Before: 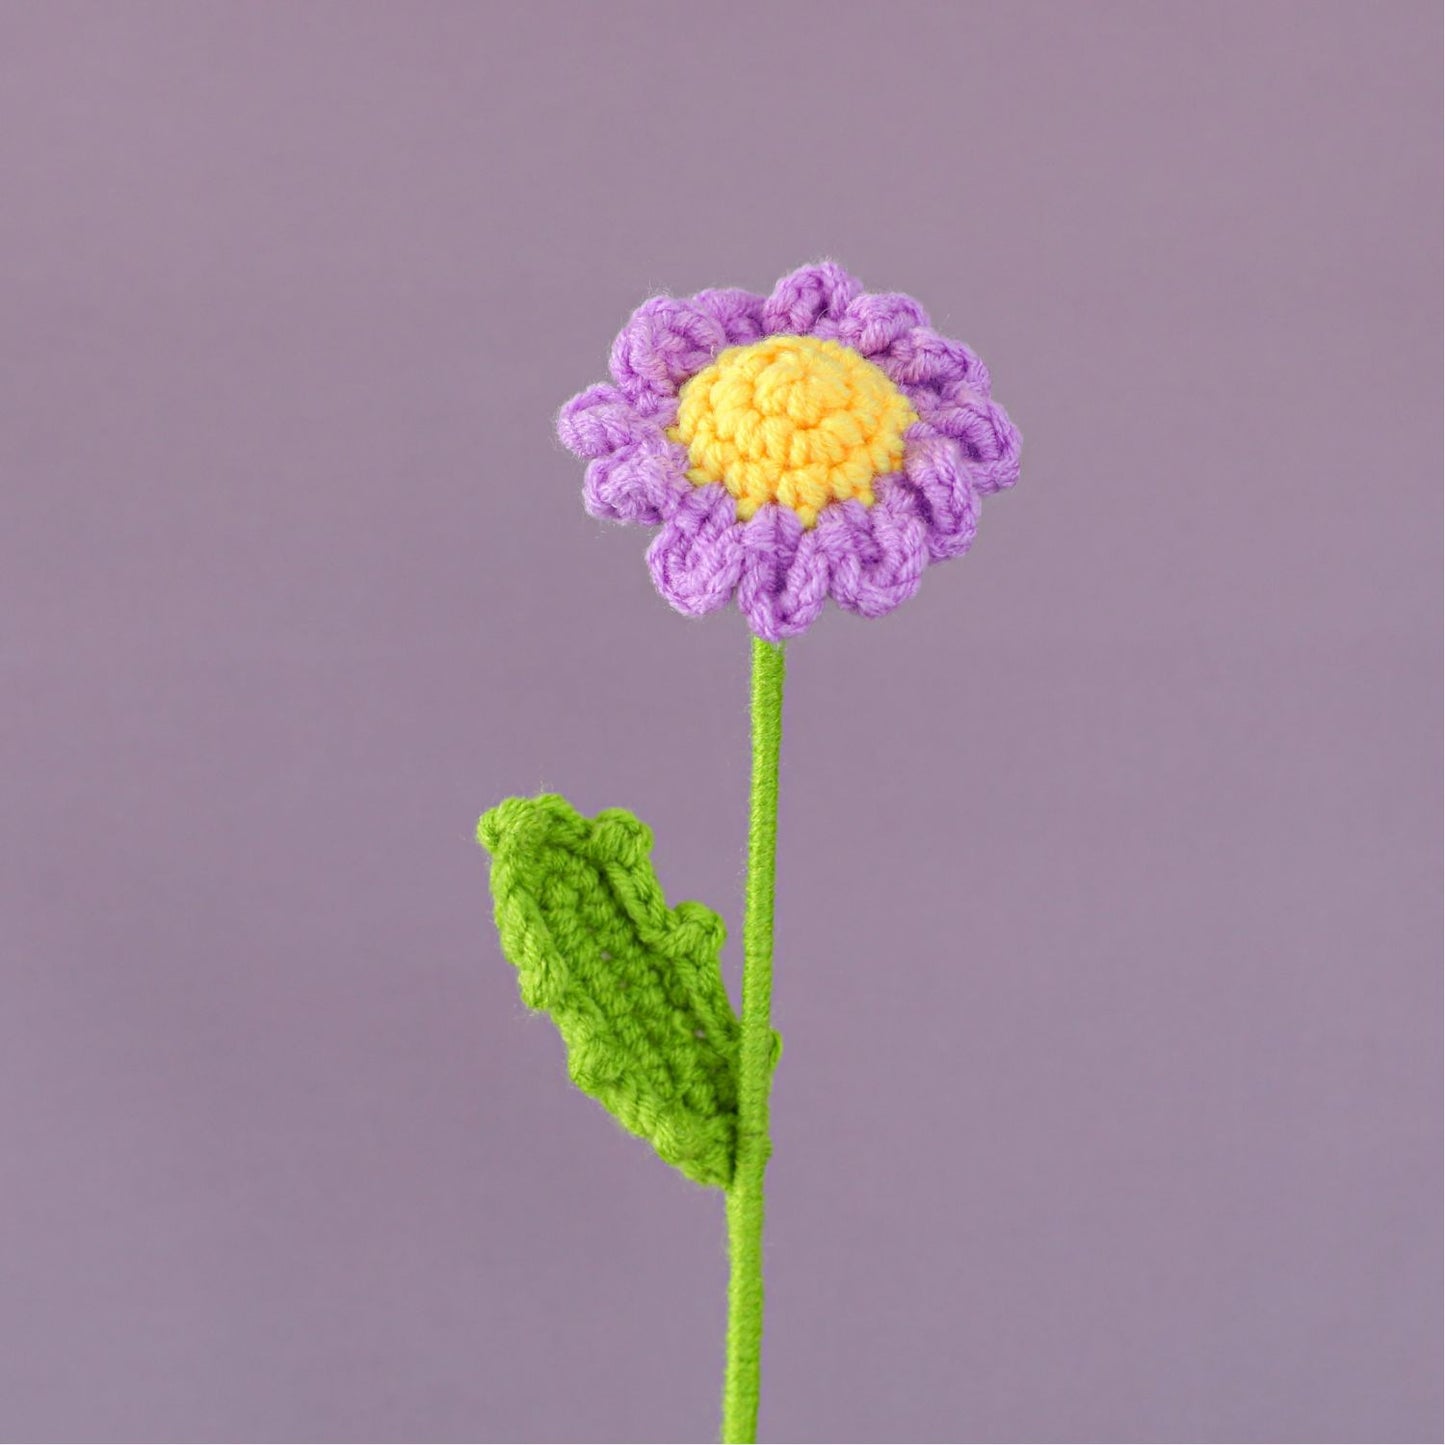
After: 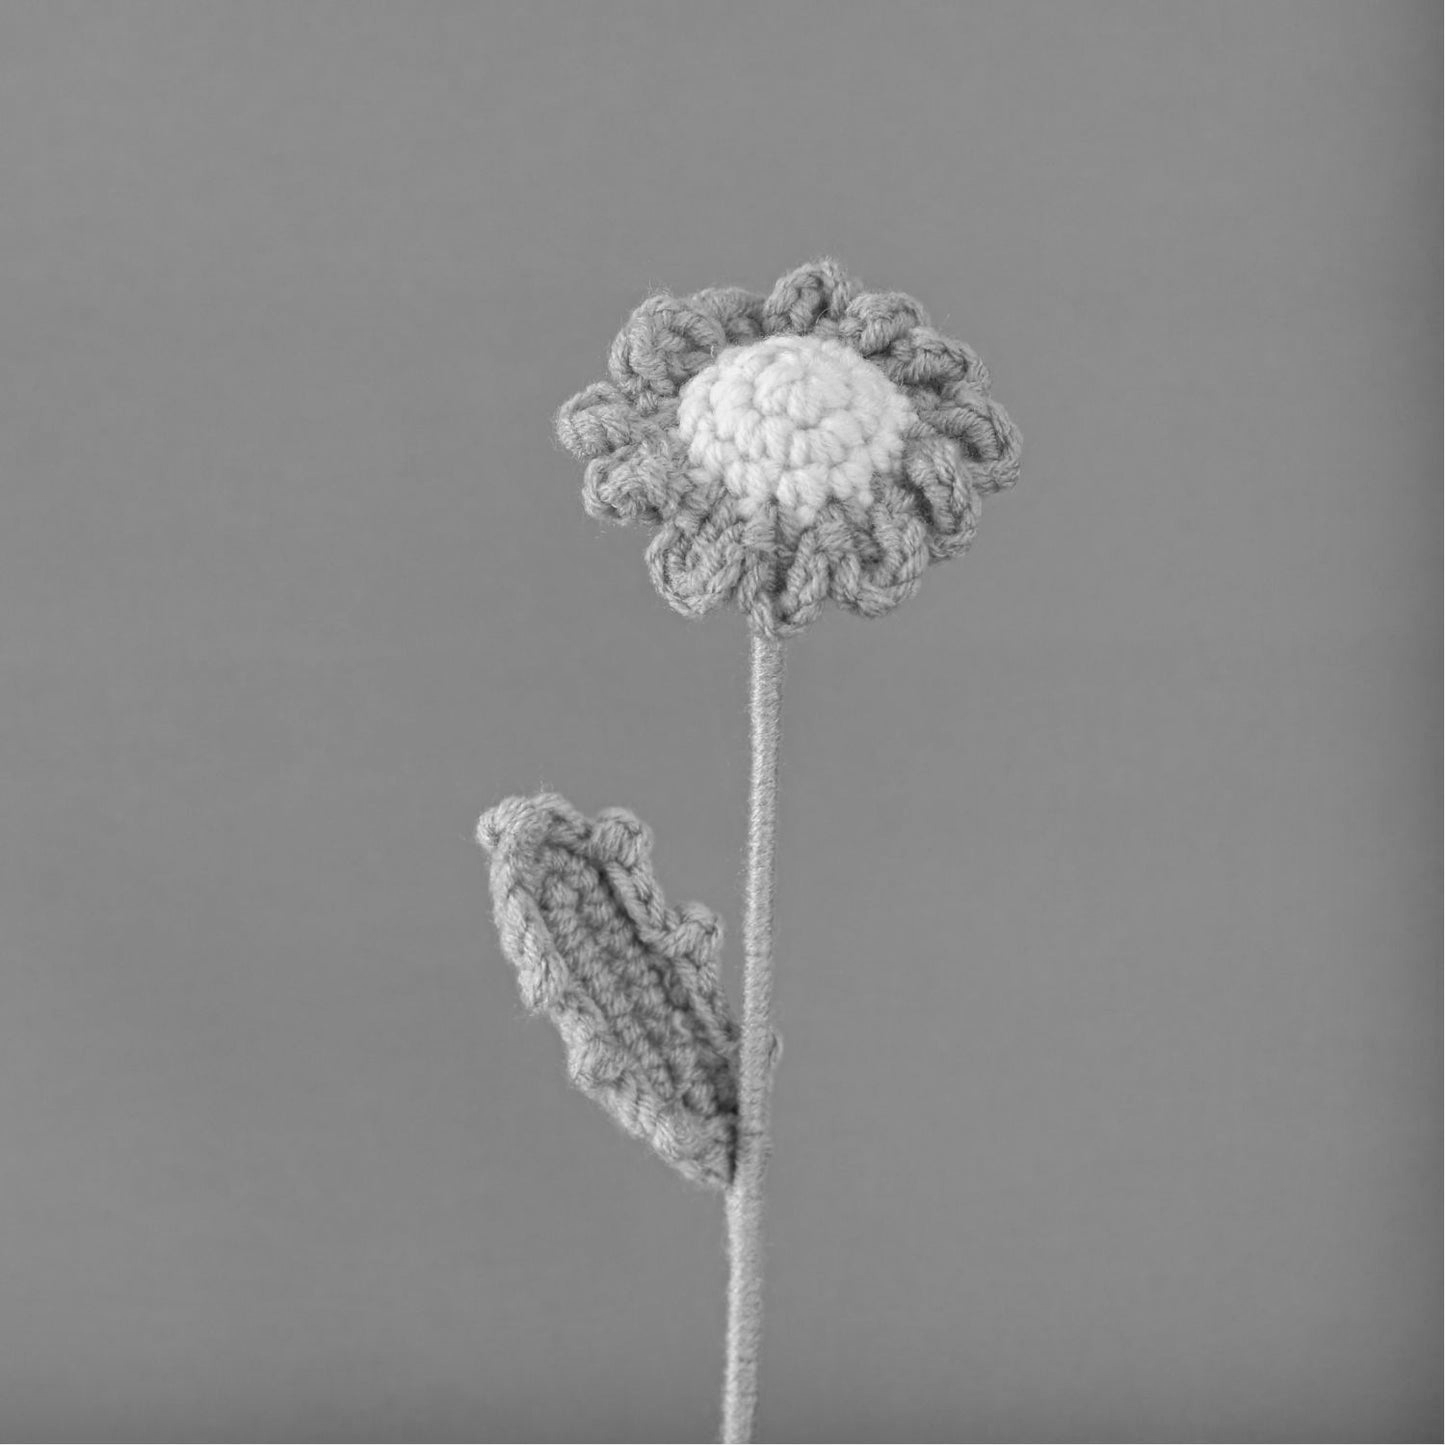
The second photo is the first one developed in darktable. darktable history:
shadows and highlights: soften with gaussian
monochrome: on, module defaults
bloom: size 15%, threshold 97%, strength 7%
